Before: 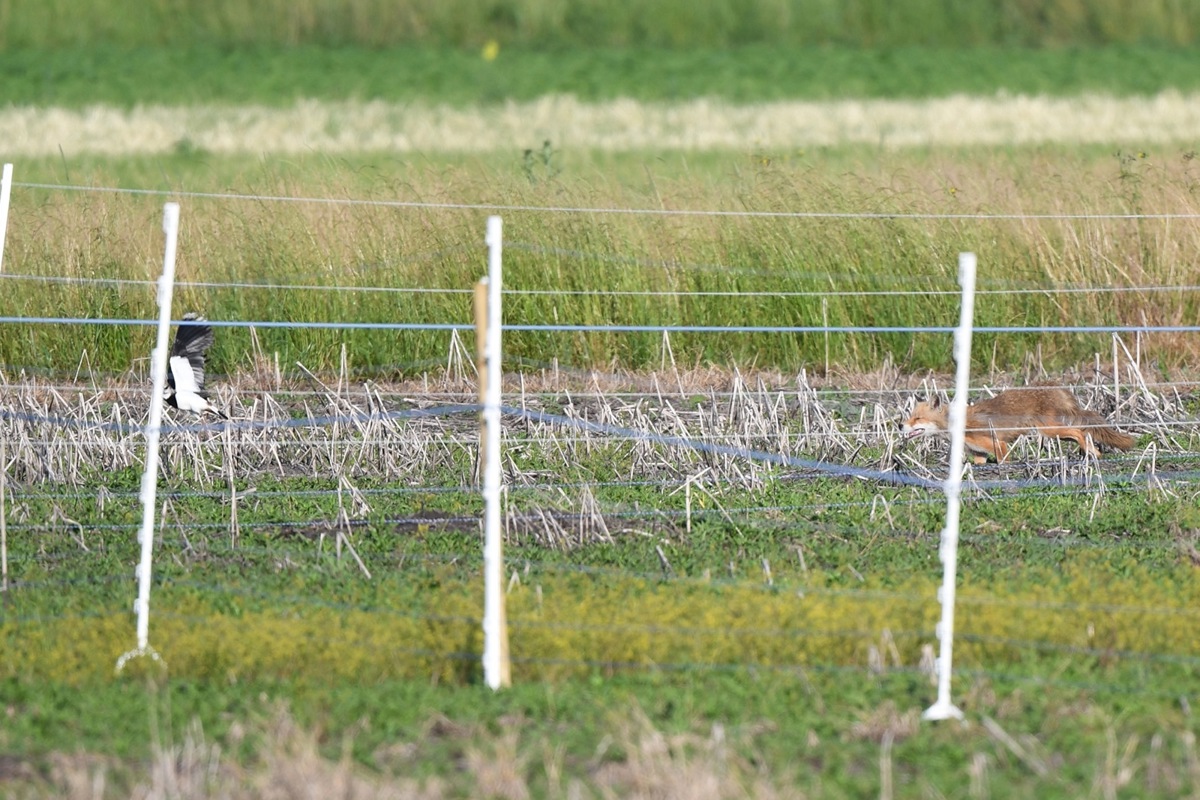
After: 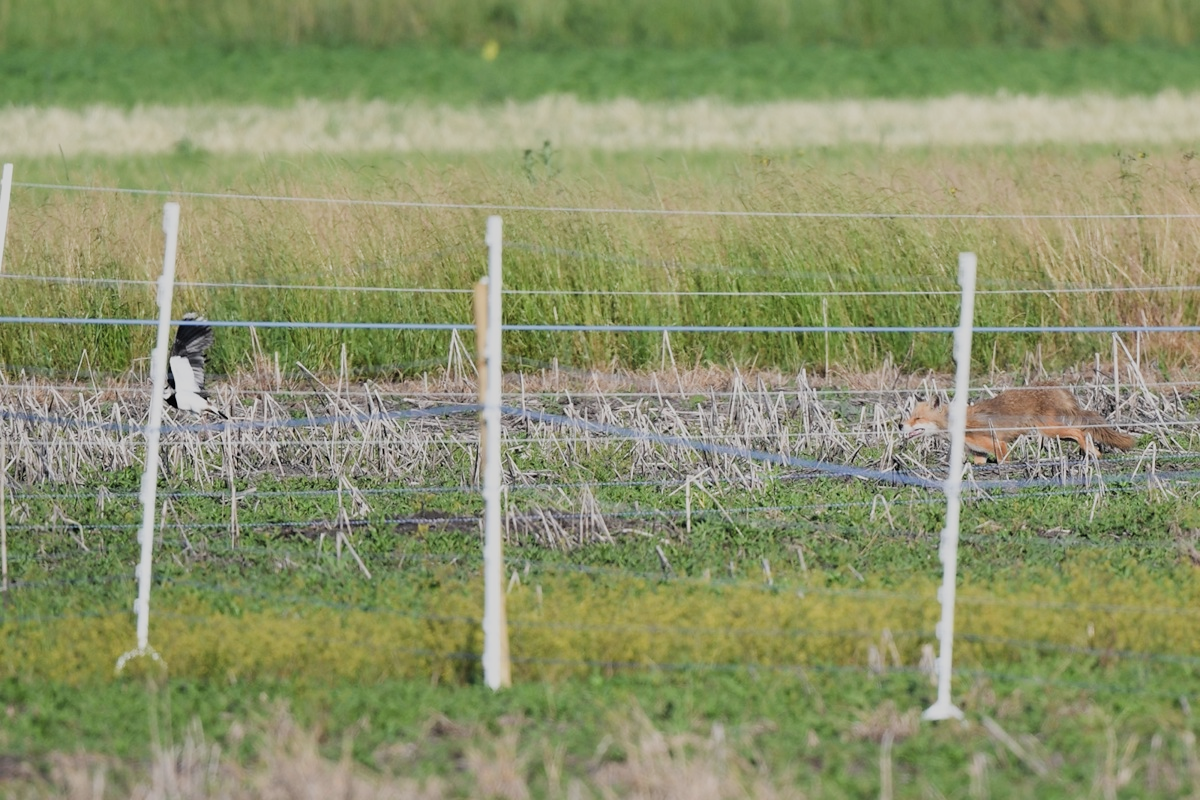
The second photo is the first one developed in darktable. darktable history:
filmic rgb: black relative exposure -7.65 EV, white relative exposure 4.56 EV, hardness 3.61, add noise in highlights 0.001, color science v3 (2019), use custom middle-gray values true, contrast in highlights soft
